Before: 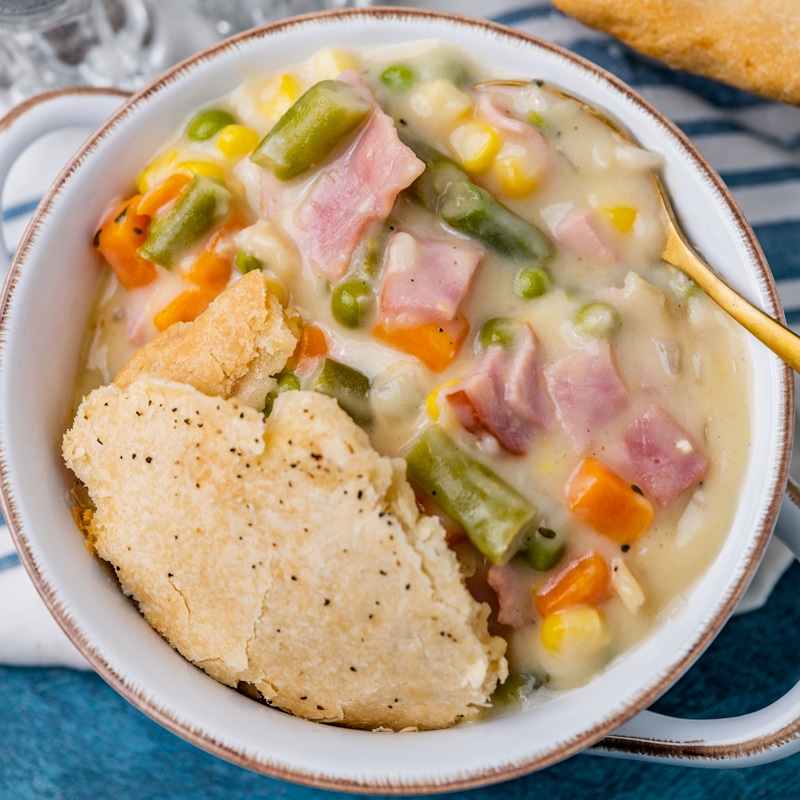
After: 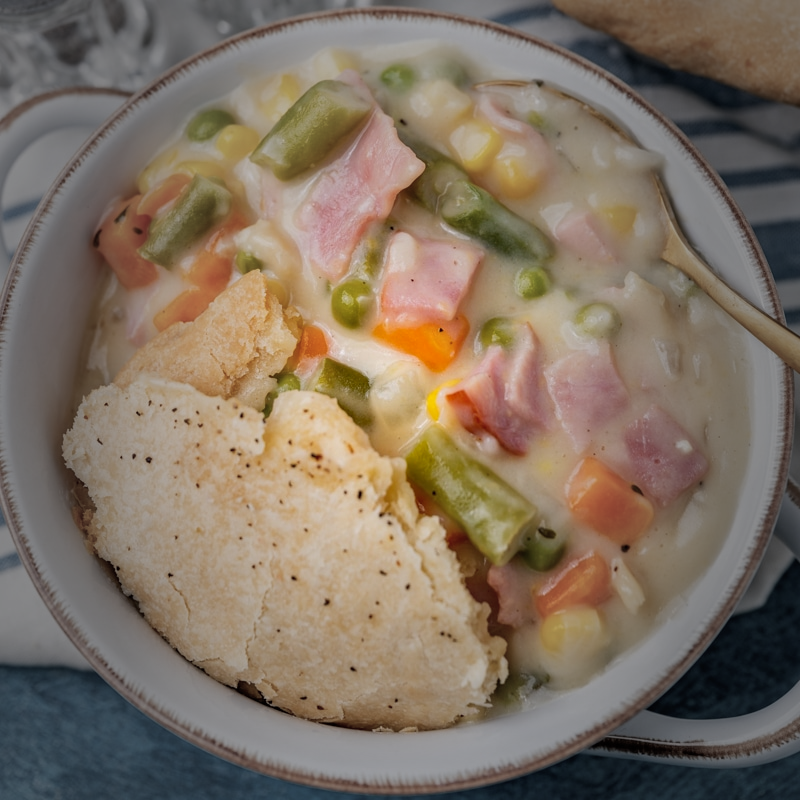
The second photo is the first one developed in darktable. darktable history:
shadows and highlights: shadows 25.01, highlights -24.65, shadows color adjustment 99.15%, highlights color adjustment 0.56%
vignetting: fall-off start 16.81%, fall-off radius 98.93%, brightness -0.698, width/height ratio 0.712
levels: levels [0, 0.478, 1]
